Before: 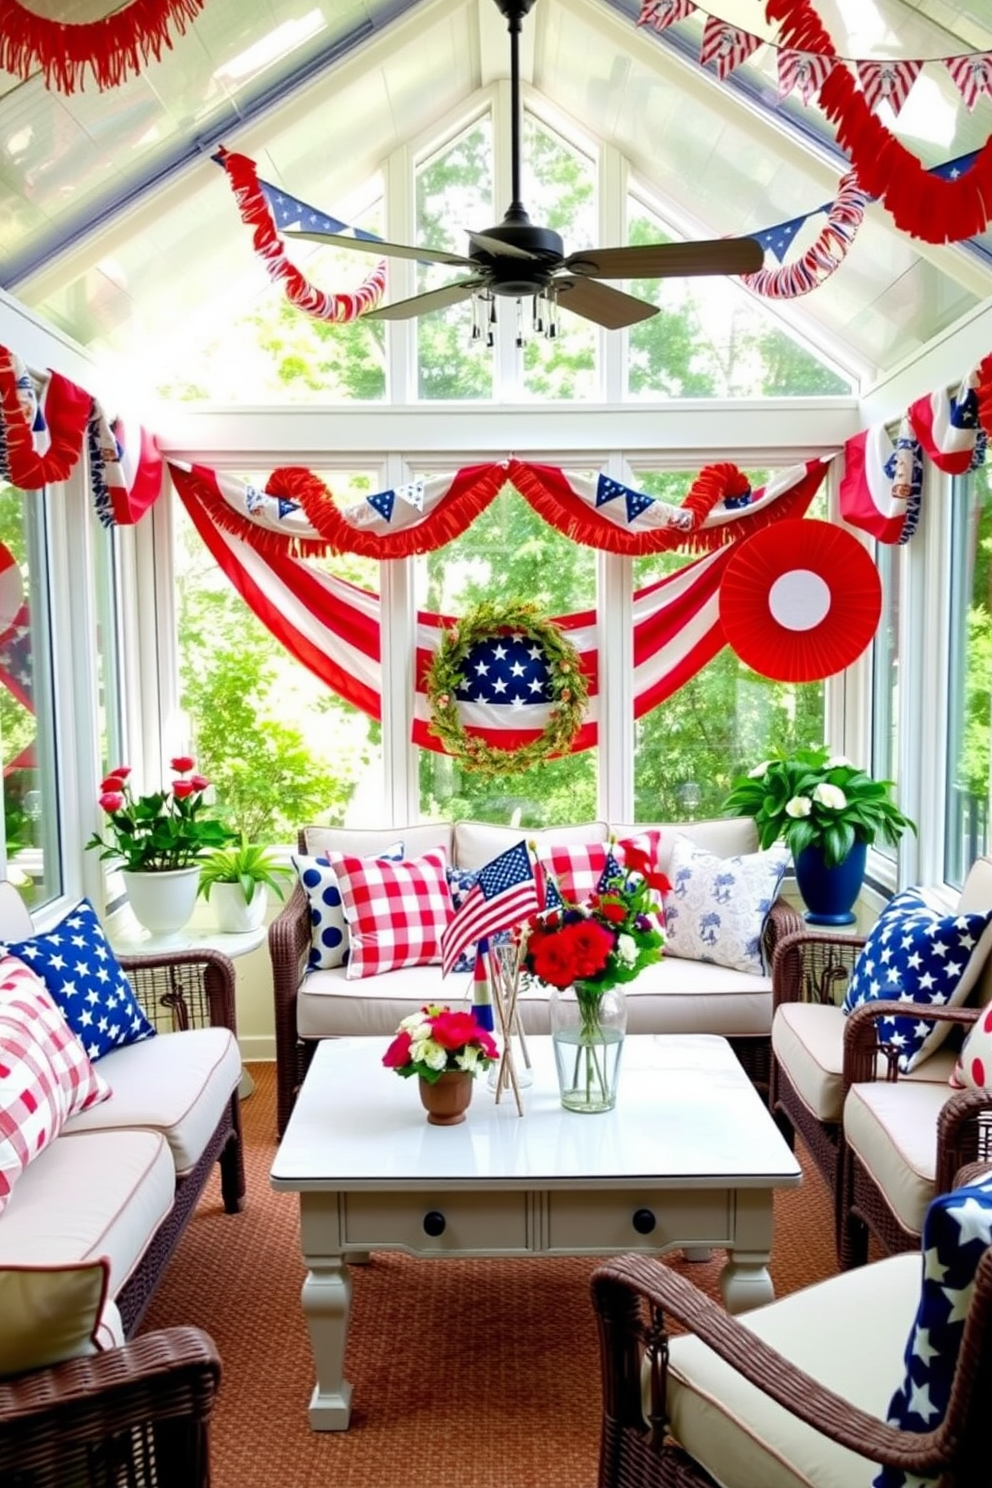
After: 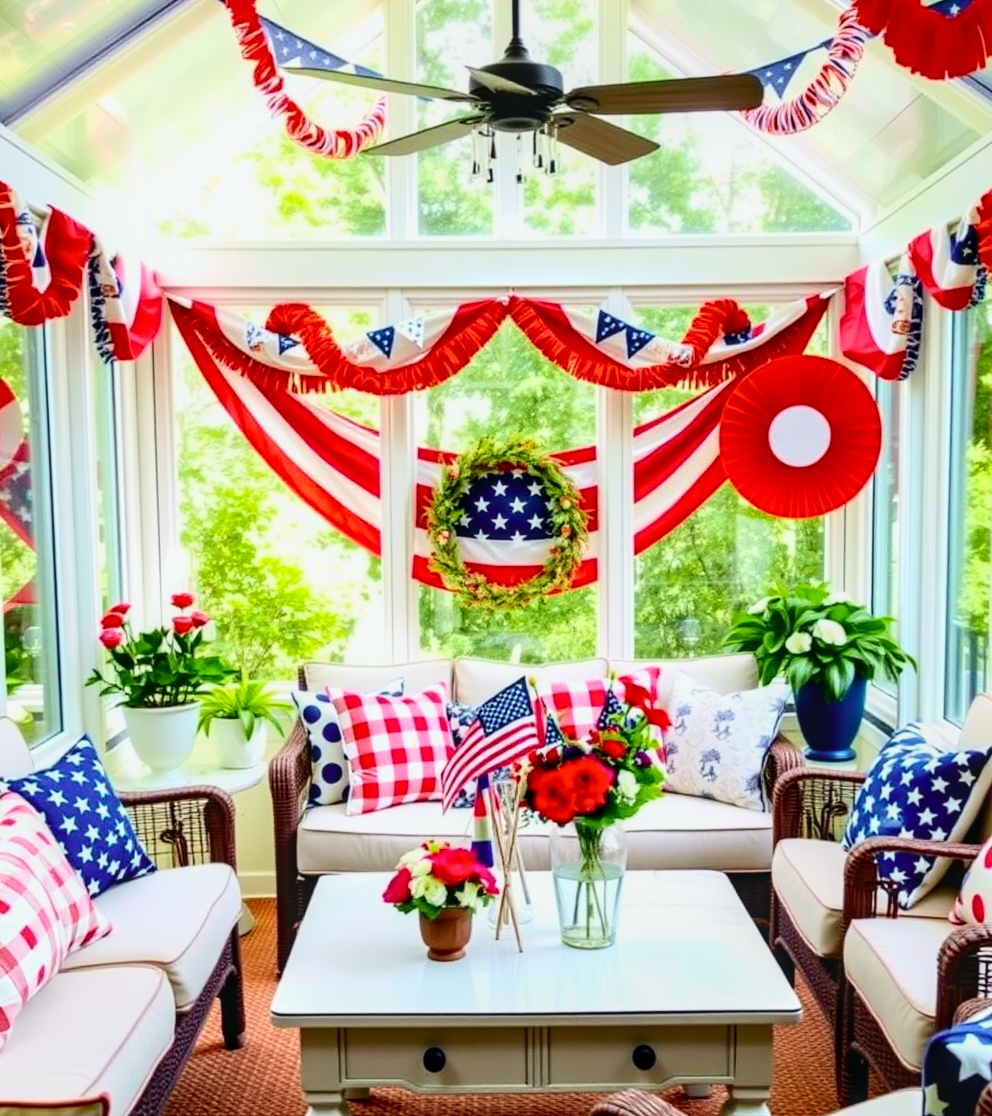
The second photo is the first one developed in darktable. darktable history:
local contrast: on, module defaults
crop: top 11.042%, bottom 13.943%
tone curve: curves: ch0 [(0, 0) (0.042, 0.023) (0.157, 0.114) (0.302, 0.308) (0.44, 0.507) (0.607, 0.705) (0.824, 0.882) (1, 0.965)]; ch1 [(0, 0) (0.339, 0.334) (0.445, 0.419) (0.476, 0.454) (0.503, 0.501) (0.517, 0.513) (0.551, 0.567) (0.622, 0.662) (0.706, 0.741) (1, 1)]; ch2 [(0, 0) (0.327, 0.318) (0.417, 0.426) (0.46, 0.453) (0.502, 0.5) (0.514, 0.524) (0.547, 0.572) (0.615, 0.656) (0.717, 0.778) (1, 1)], color space Lab, independent channels, preserve colors none
